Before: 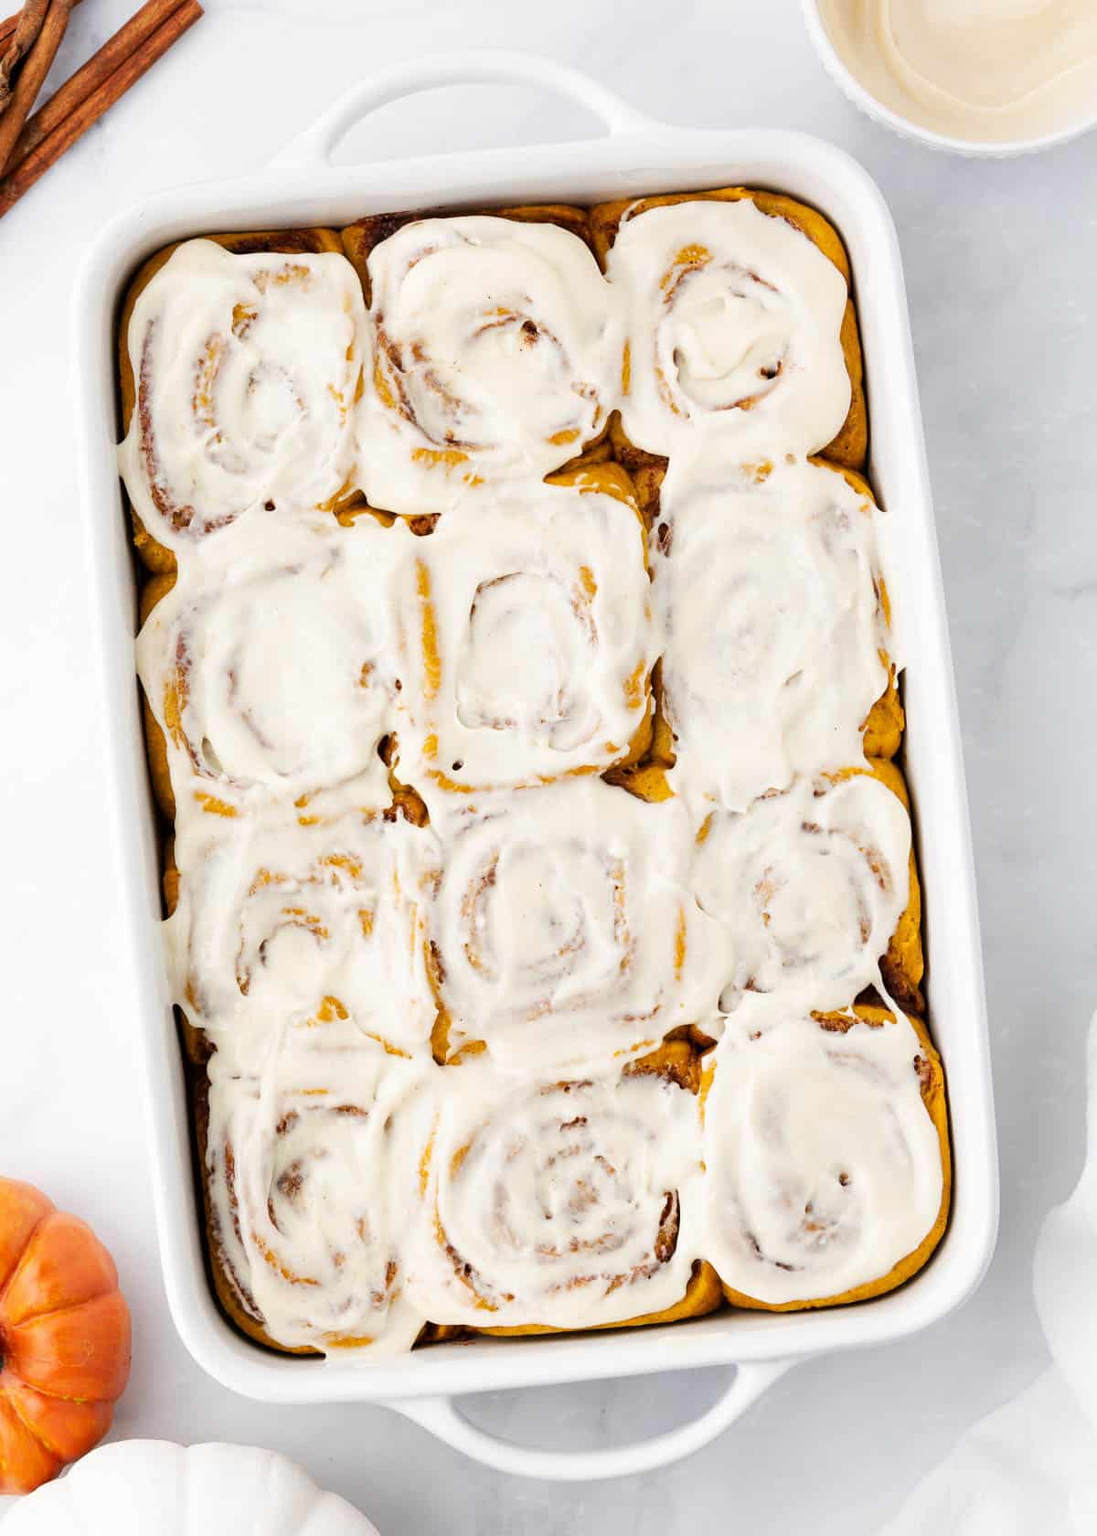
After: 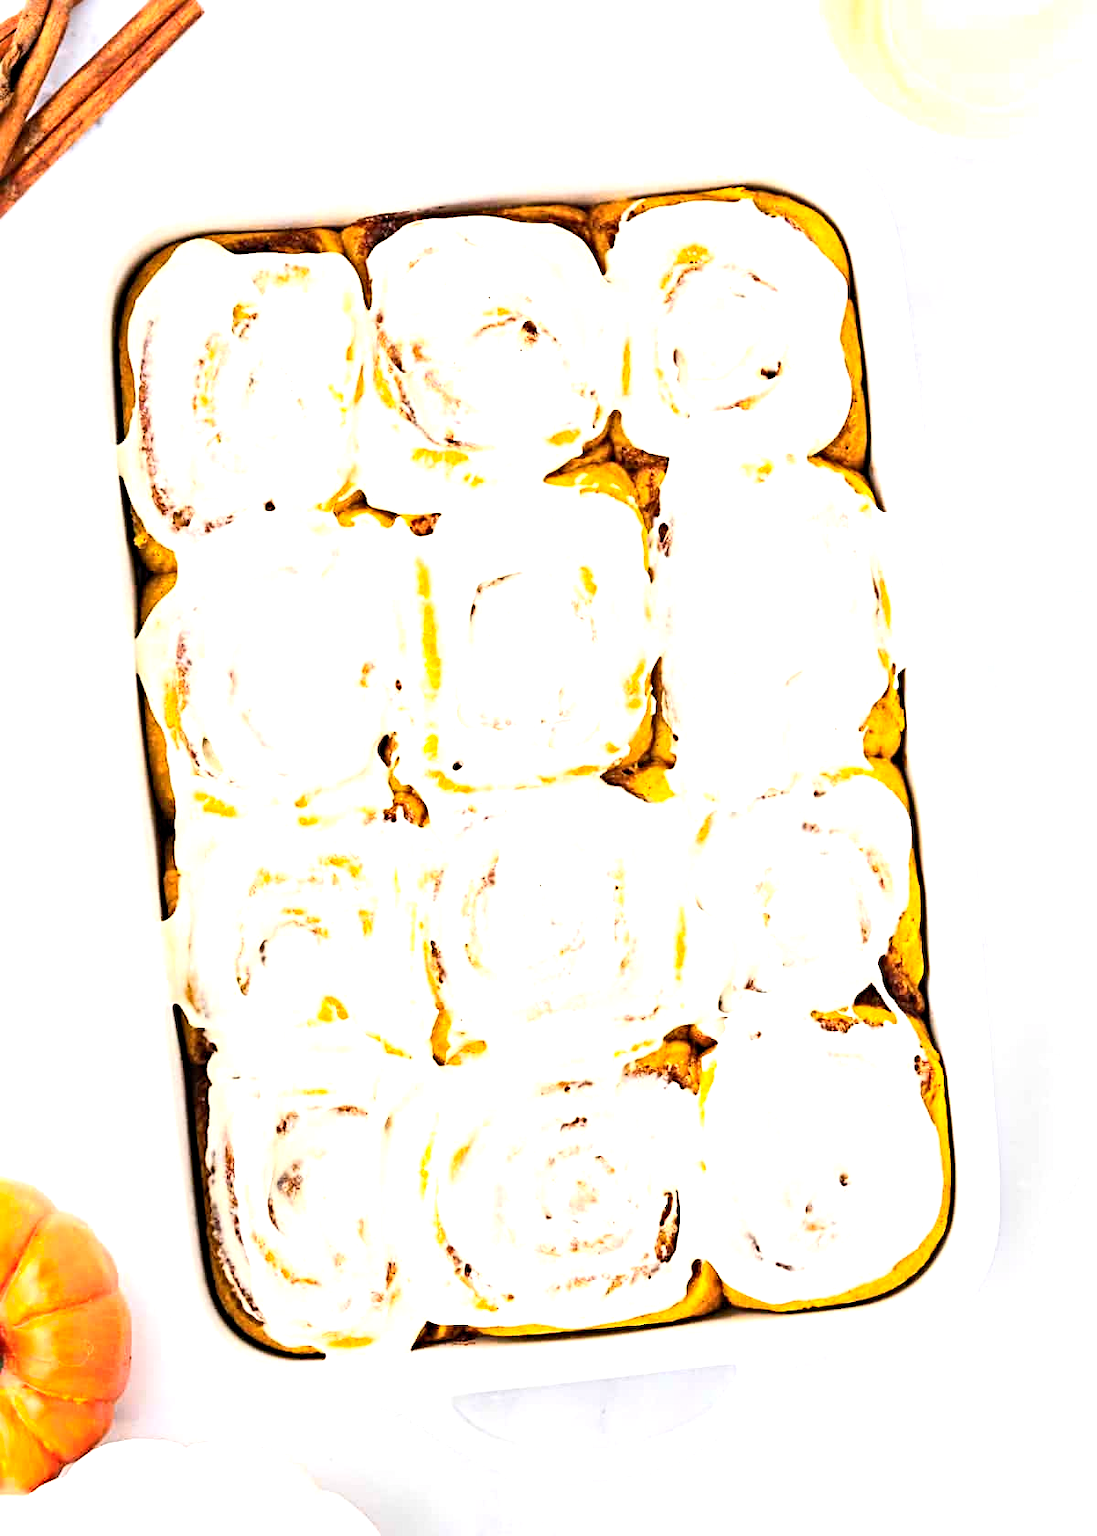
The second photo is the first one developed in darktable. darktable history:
exposure: exposure 0.602 EV, compensate highlight preservation false
color balance rgb: perceptual saturation grading › global saturation -3.135%, perceptual saturation grading › shadows -1.711%, perceptual brilliance grading › global brilliance 12.621%, global vibrance 14.471%
contrast brightness saturation: contrast 0.203, brightness 0.147, saturation 0.146
sharpen: radius 4.862
